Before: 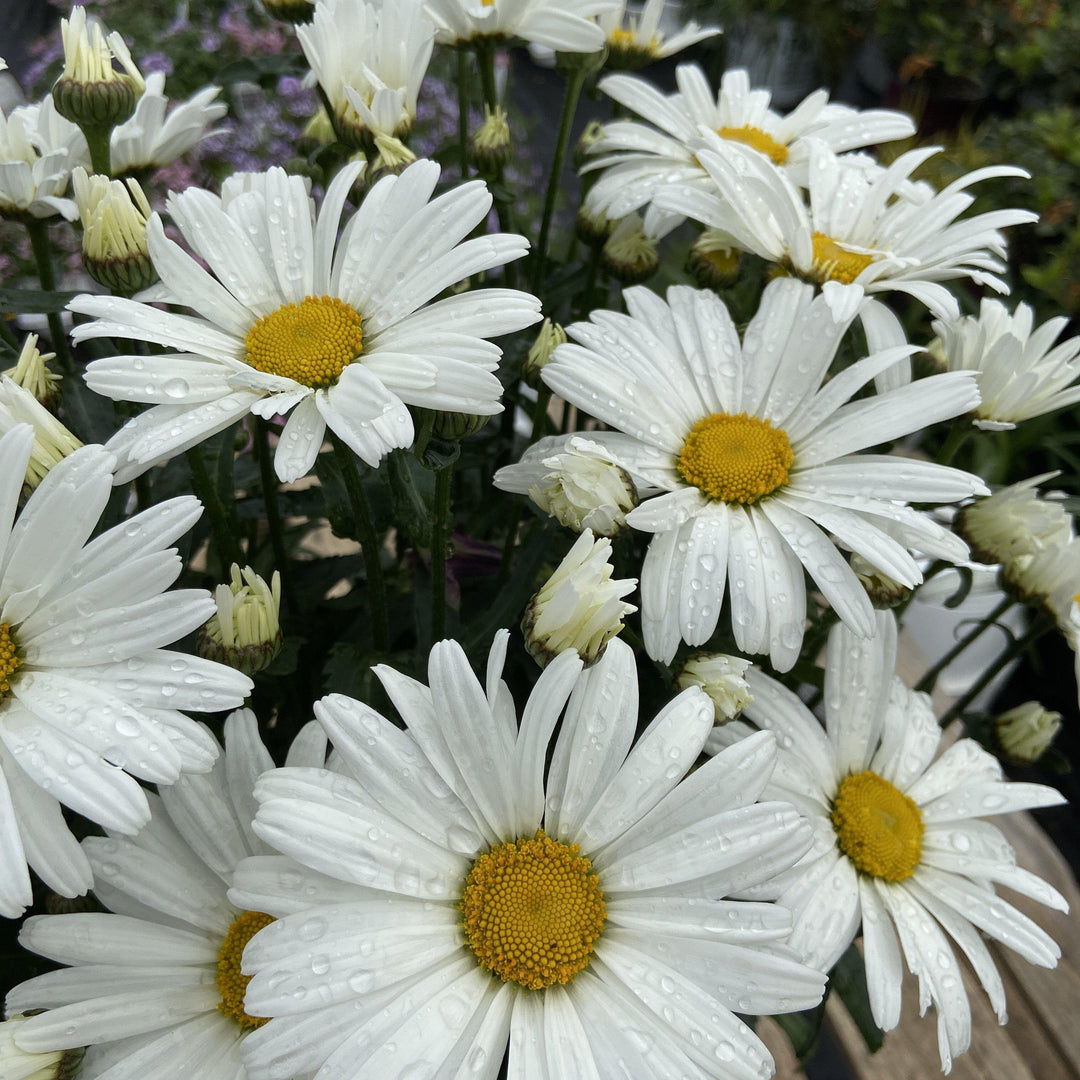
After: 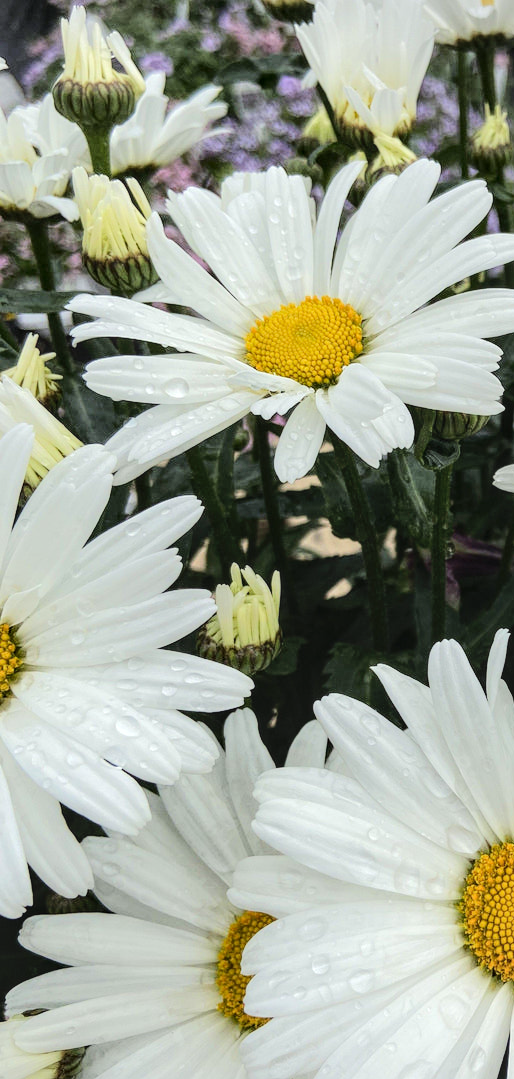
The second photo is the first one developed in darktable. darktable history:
tone equalizer: -7 EV 0.158 EV, -6 EV 0.59 EV, -5 EV 1.15 EV, -4 EV 1.3 EV, -3 EV 1.16 EV, -2 EV 0.6 EV, -1 EV 0.153 EV, edges refinement/feathering 500, mask exposure compensation -1.57 EV, preserve details no
crop and rotate: left 0.044%, top 0%, right 52.28%
vignetting: fall-off radius 61.13%, brightness -0.204, center (-0.075, 0.069), dithering 16-bit output
local contrast: on, module defaults
